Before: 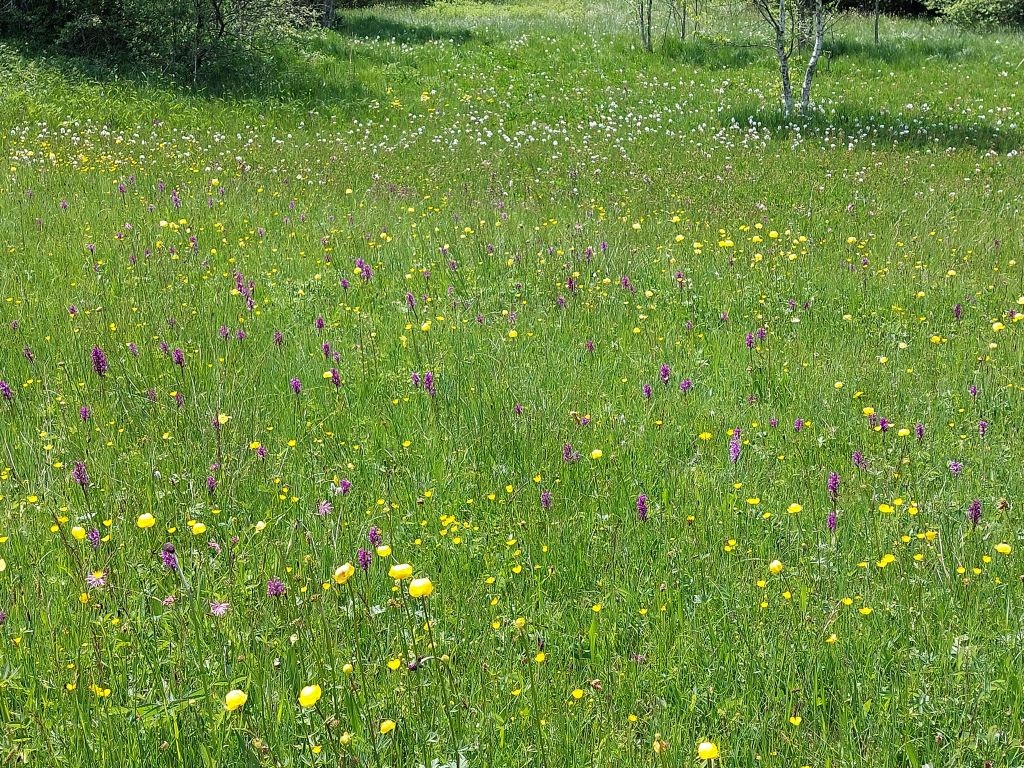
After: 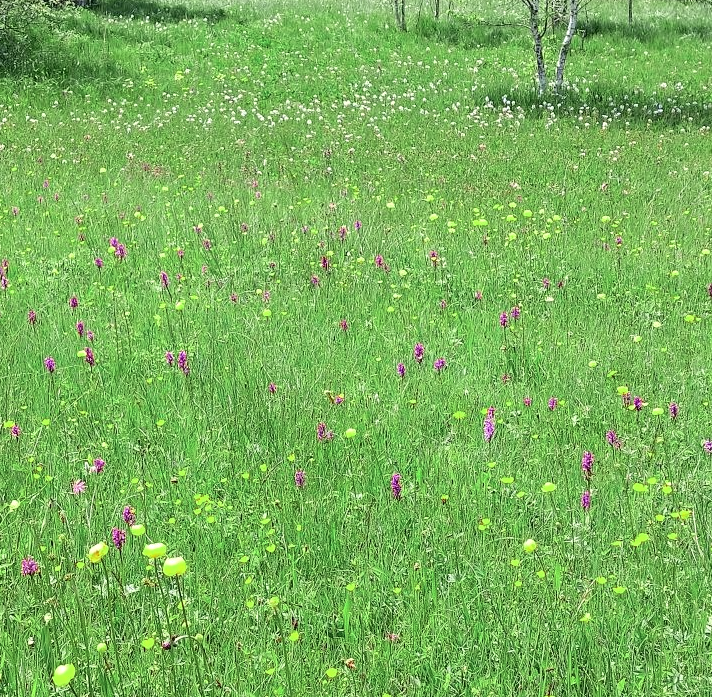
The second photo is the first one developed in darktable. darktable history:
color zones: curves: ch2 [(0, 0.5) (0.143, 0.517) (0.286, 0.571) (0.429, 0.522) (0.571, 0.5) (0.714, 0.5) (0.857, 0.5) (1, 0.5)]
crop and rotate: left 24.034%, top 2.838%, right 6.406%, bottom 6.299%
exposure: exposure 0.207 EV, compensate highlight preservation false
tone curve: curves: ch0 [(0, 0.01) (0.052, 0.045) (0.136, 0.133) (0.29, 0.332) (0.453, 0.531) (0.676, 0.751) (0.89, 0.919) (1, 1)]; ch1 [(0, 0) (0.094, 0.081) (0.285, 0.299) (0.385, 0.403) (0.446, 0.443) (0.495, 0.496) (0.544, 0.552) (0.589, 0.612) (0.722, 0.728) (1, 1)]; ch2 [(0, 0) (0.257, 0.217) (0.43, 0.421) (0.498, 0.507) (0.531, 0.544) (0.56, 0.579) (0.625, 0.642) (1, 1)], color space Lab, independent channels, preserve colors none
